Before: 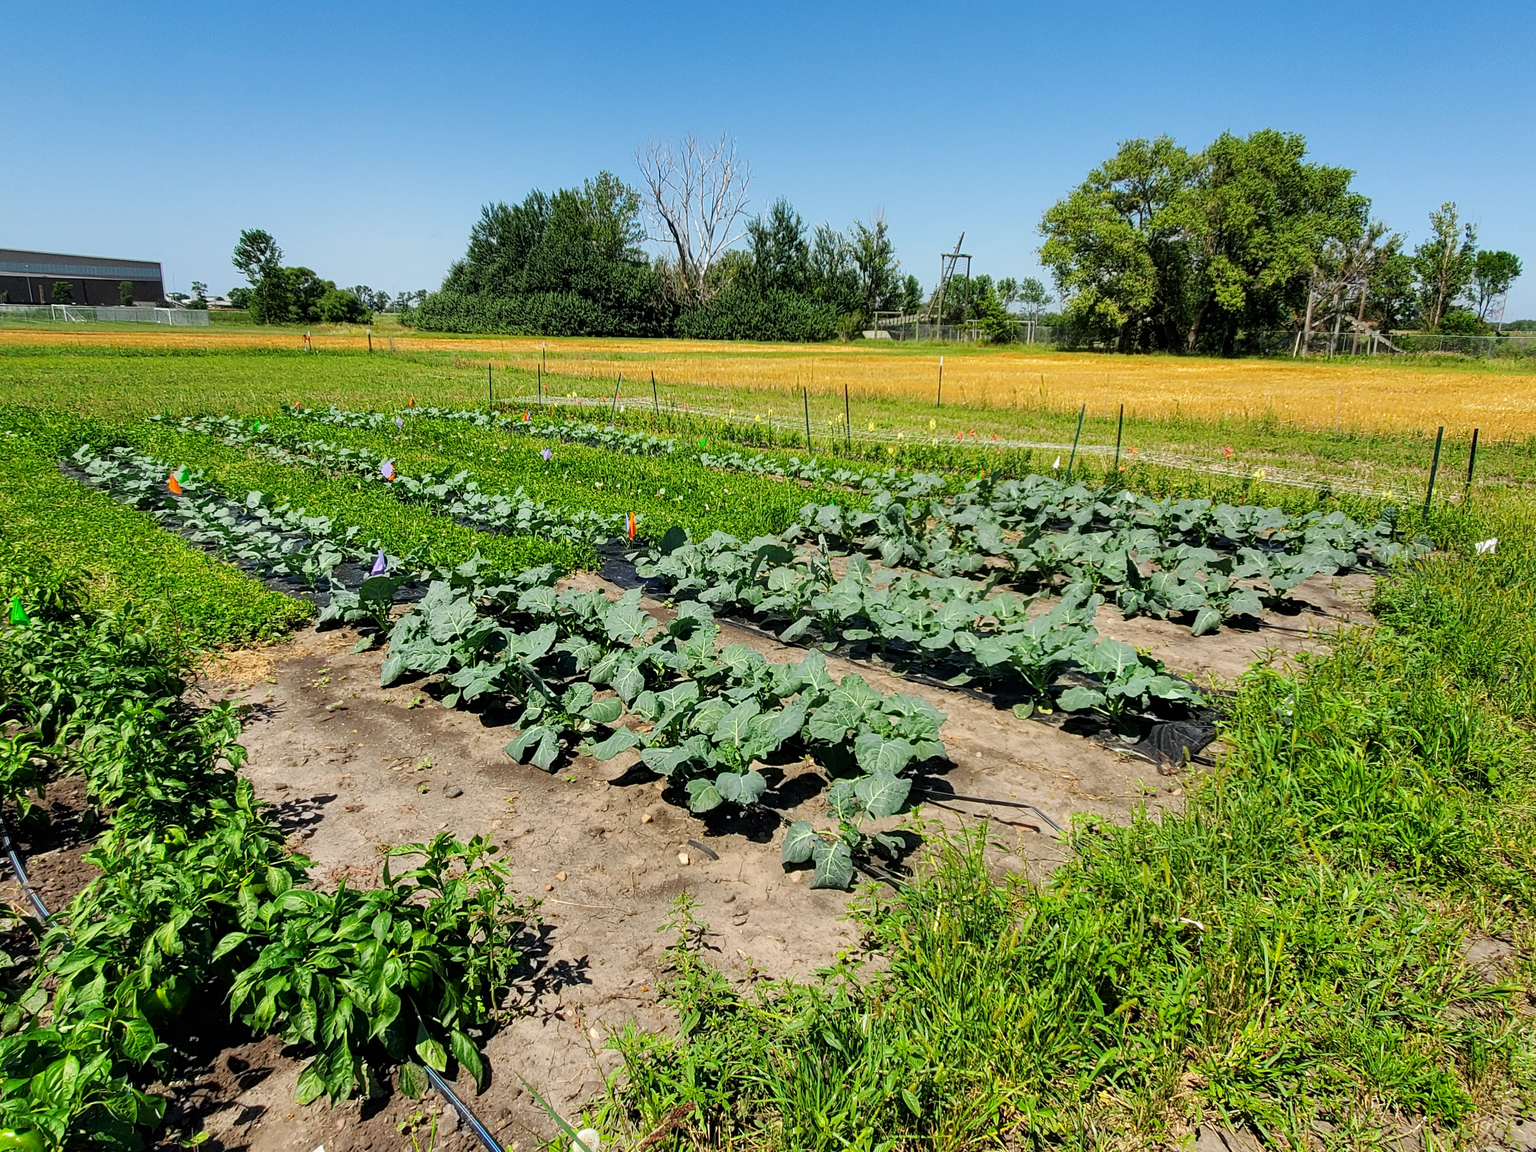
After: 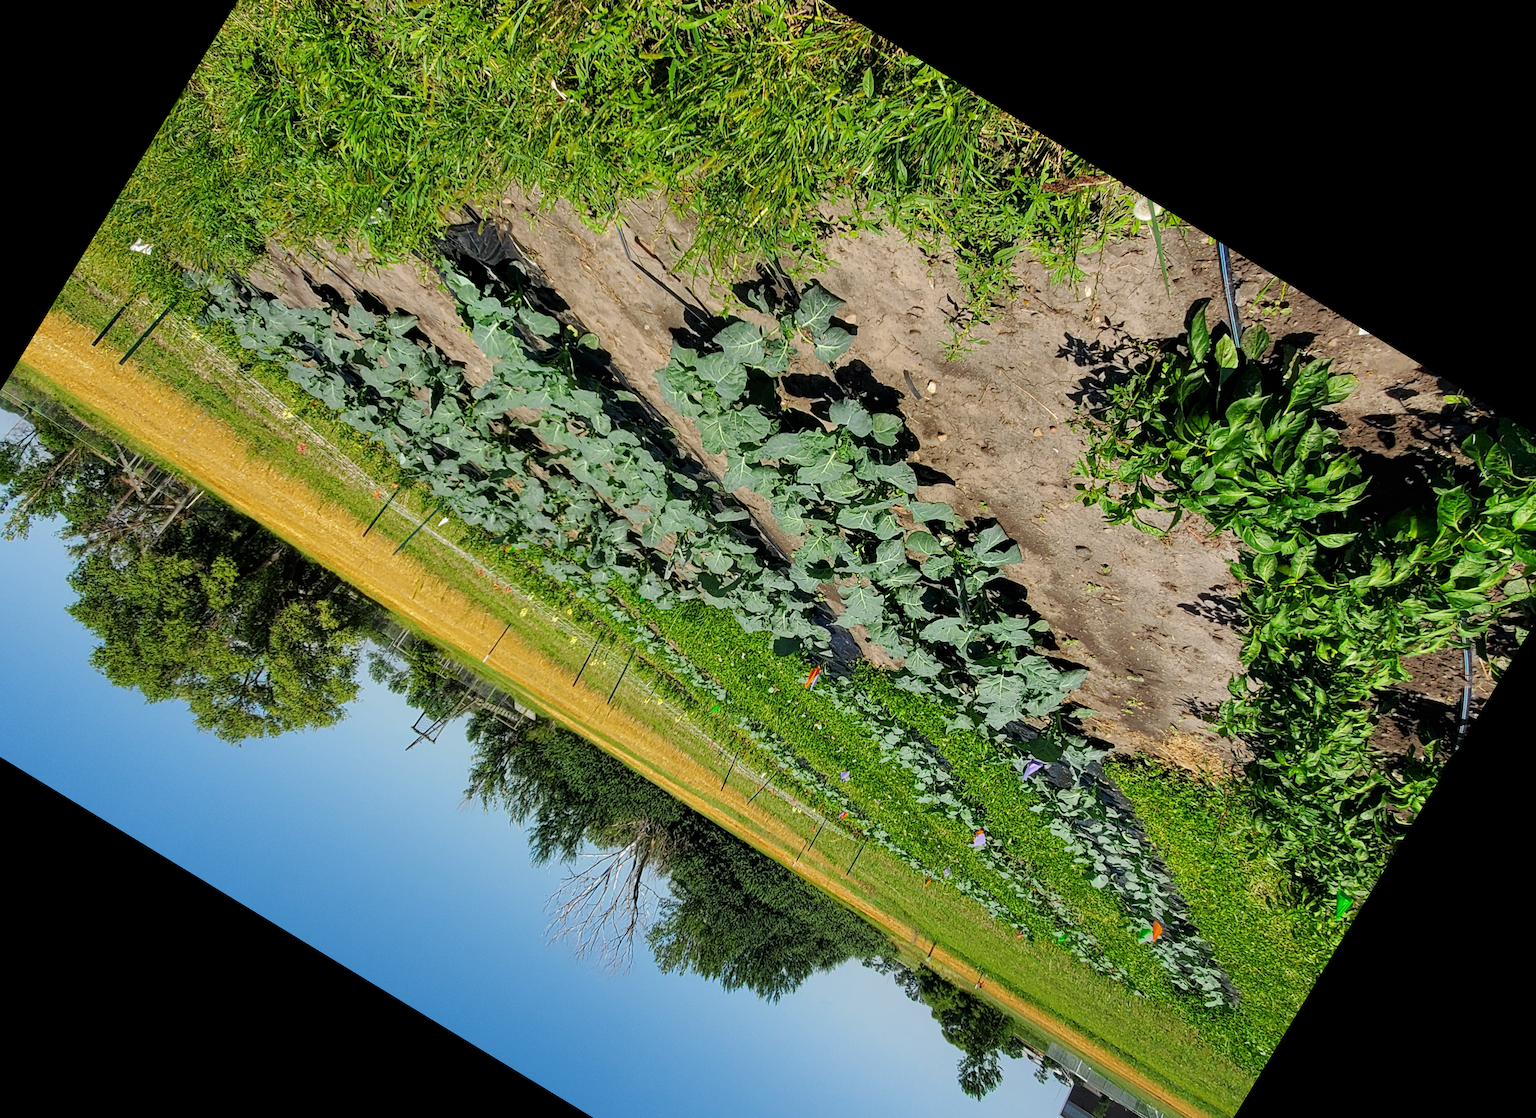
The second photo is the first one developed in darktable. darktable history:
crop and rotate: angle 148.68°, left 9.111%, top 15.603%, right 4.588%, bottom 17.041%
base curve: curves: ch0 [(0, 0) (0.74, 0.67) (1, 1)]
